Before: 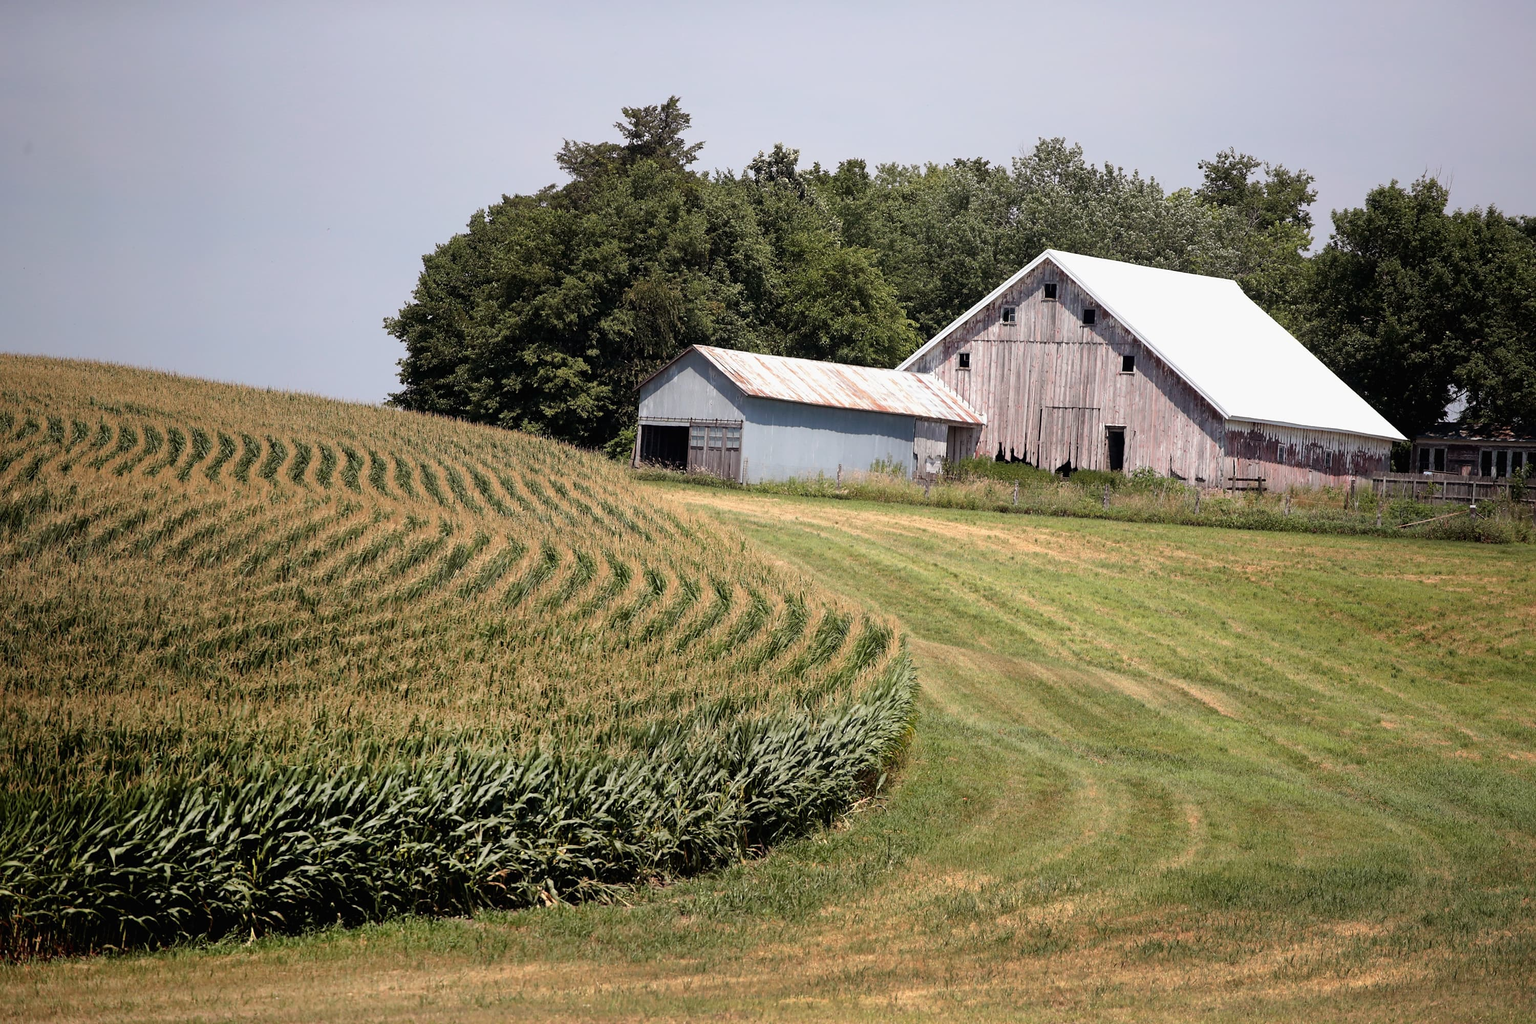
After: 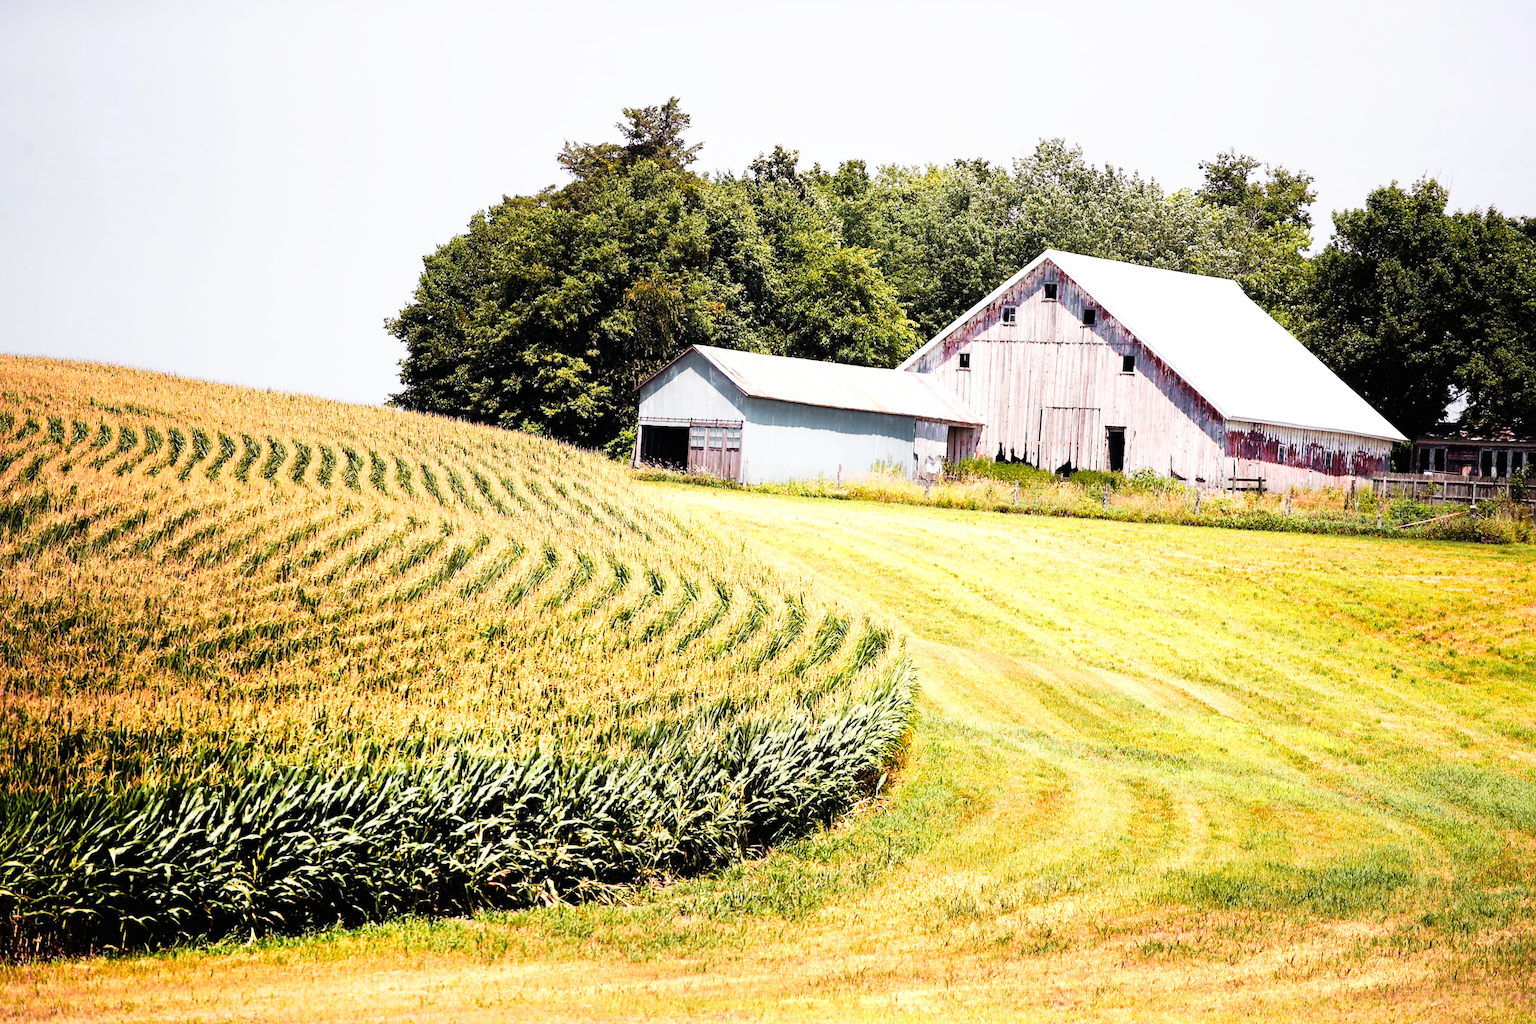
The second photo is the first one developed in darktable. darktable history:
tone equalizer: on, module defaults
base curve: curves: ch0 [(0, 0) (0.007, 0.004) (0.027, 0.03) (0.046, 0.07) (0.207, 0.54) (0.442, 0.872) (0.673, 0.972) (1, 1)], preserve colors none
color zones: curves: ch0 [(0.257, 0.558) (0.75, 0.565)]; ch1 [(0.004, 0.857) (0.14, 0.416) (0.257, 0.695) (0.442, 0.032) (0.736, 0.266) (0.891, 0.741)]; ch2 [(0, 0.623) (0.112, 0.436) (0.271, 0.474) (0.516, 0.64) (0.743, 0.286)]
